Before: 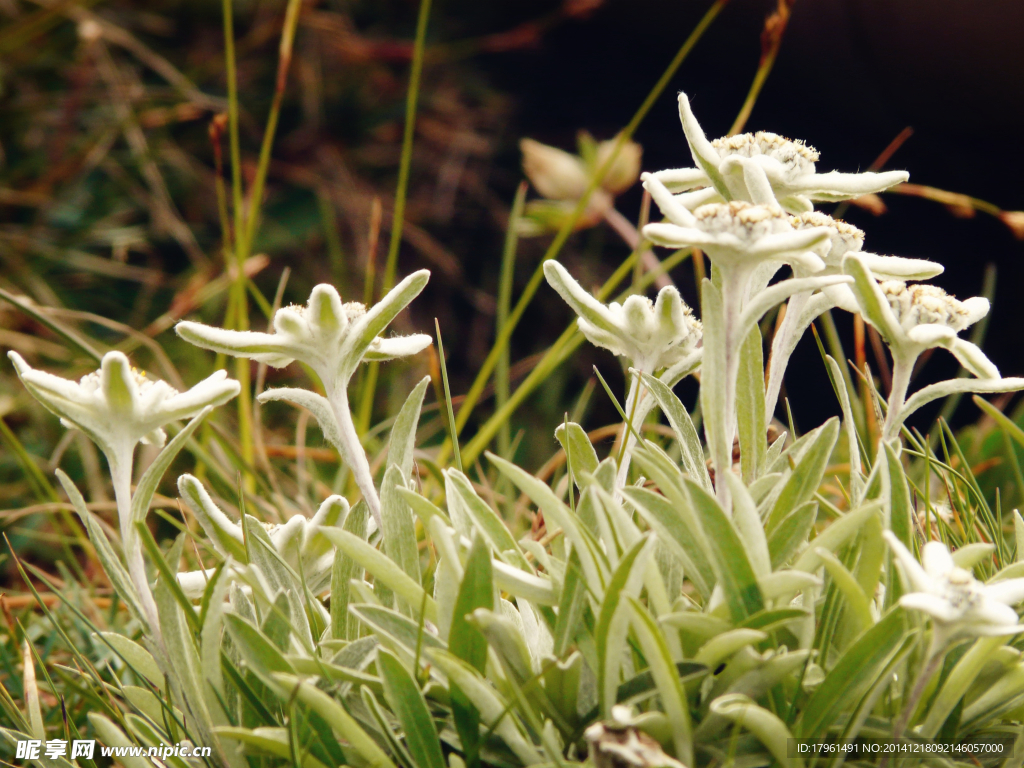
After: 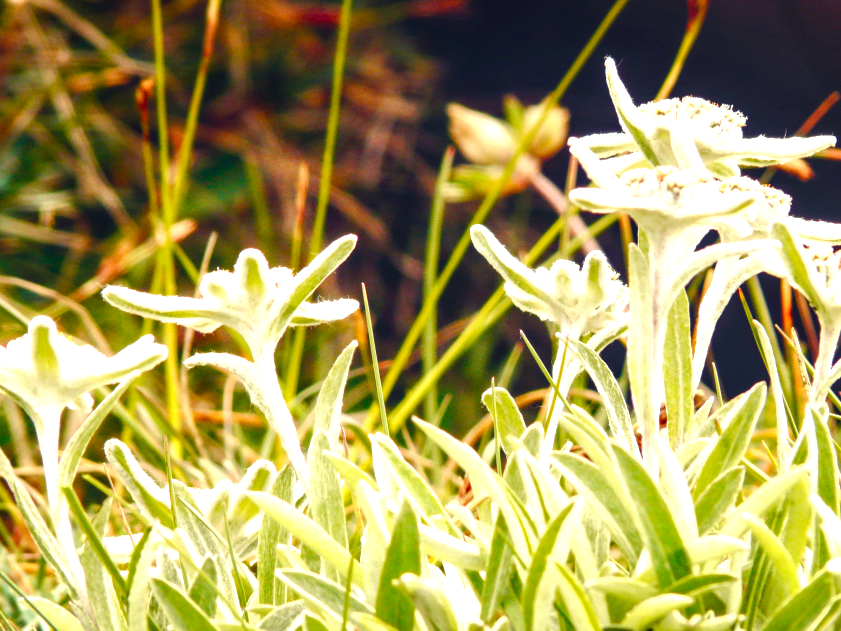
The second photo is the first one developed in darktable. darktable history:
crop and rotate: left 7.196%, top 4.574%, right 10.605%, bottom 13.178%
local contrast: detail 130%
exposure: black level correction 0, exposure 1.1 EV, compensate exposure bias true, compensate highlight preservation false
color balance rgb: perceptual saturation grading › global saturation 35%, perceptual saturation grading › highlights -30%, perceptual saturation grading › shadows 35%, perceptual brilliance grading › global brilliance 3%, perceptual brilliance grading › highlights -3%, perceptual brilliance grading › shadows 3%
